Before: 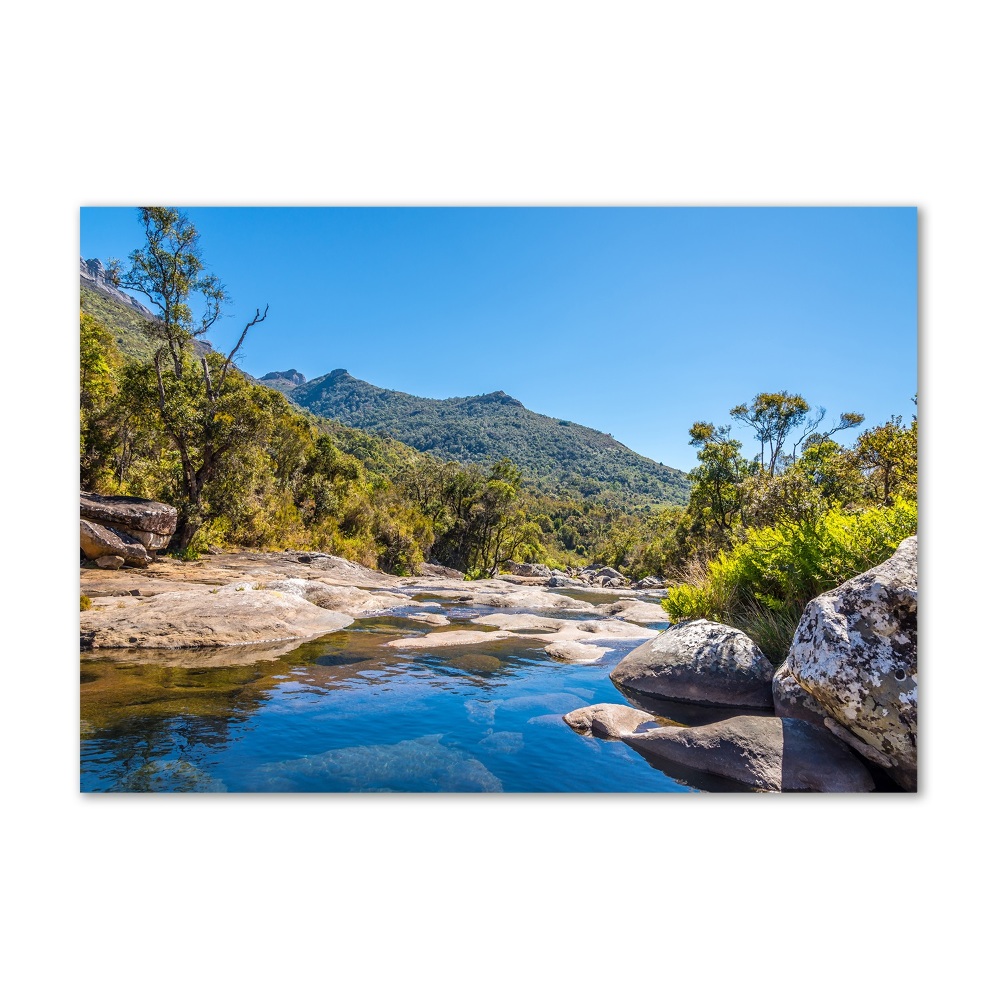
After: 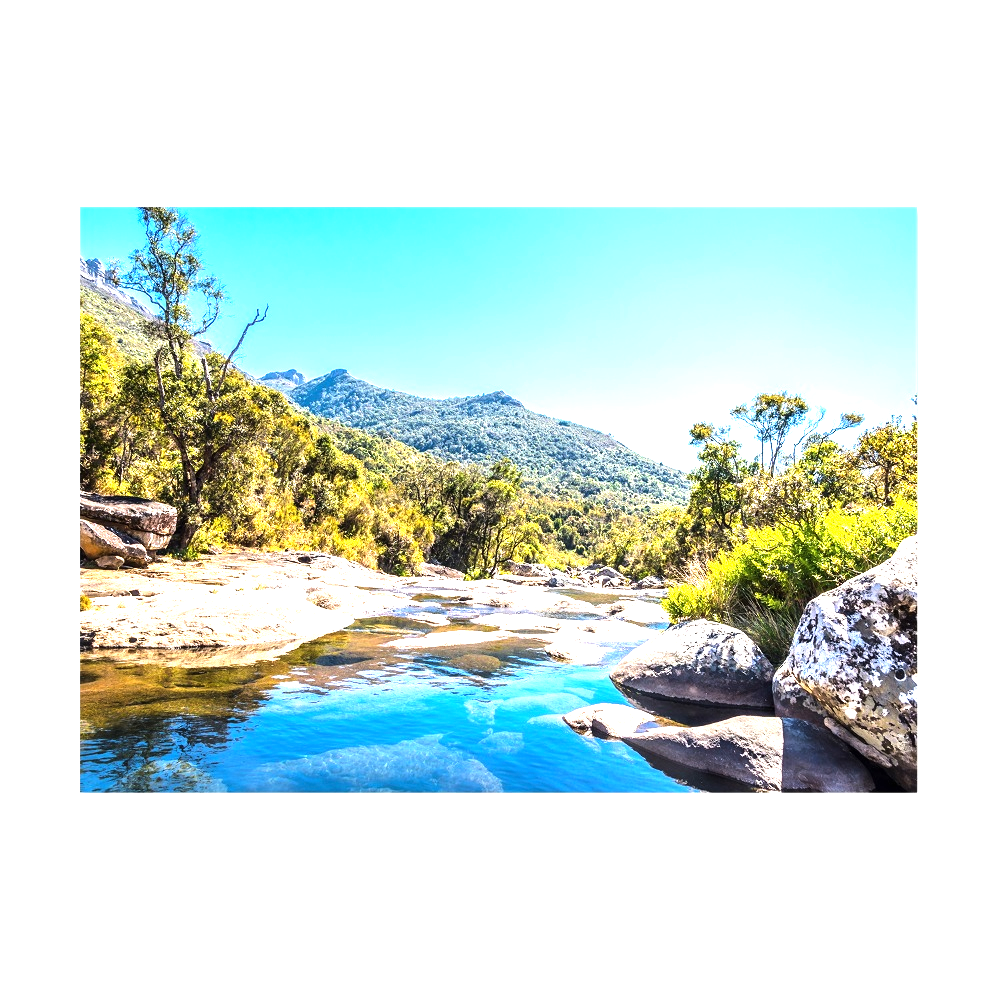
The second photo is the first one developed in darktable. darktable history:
exposure: black level correction 0, exposure 1.1 EV, compensate exposure bias true, compensate highlight preservation false
tone equalizer: -8 EV -0.75 EV, -7 EV -0.7 EV, -6 EV -0.6 EV, -5 EV -0.4 EV, -3 EV 0.4 EV, -2 EV 0.6 EV, -1 EV 0.7 EV, +0 EV 0.75 EV, edges refinement/feathering 500, mask exposure compensation -1.57 EV, preserve details no
